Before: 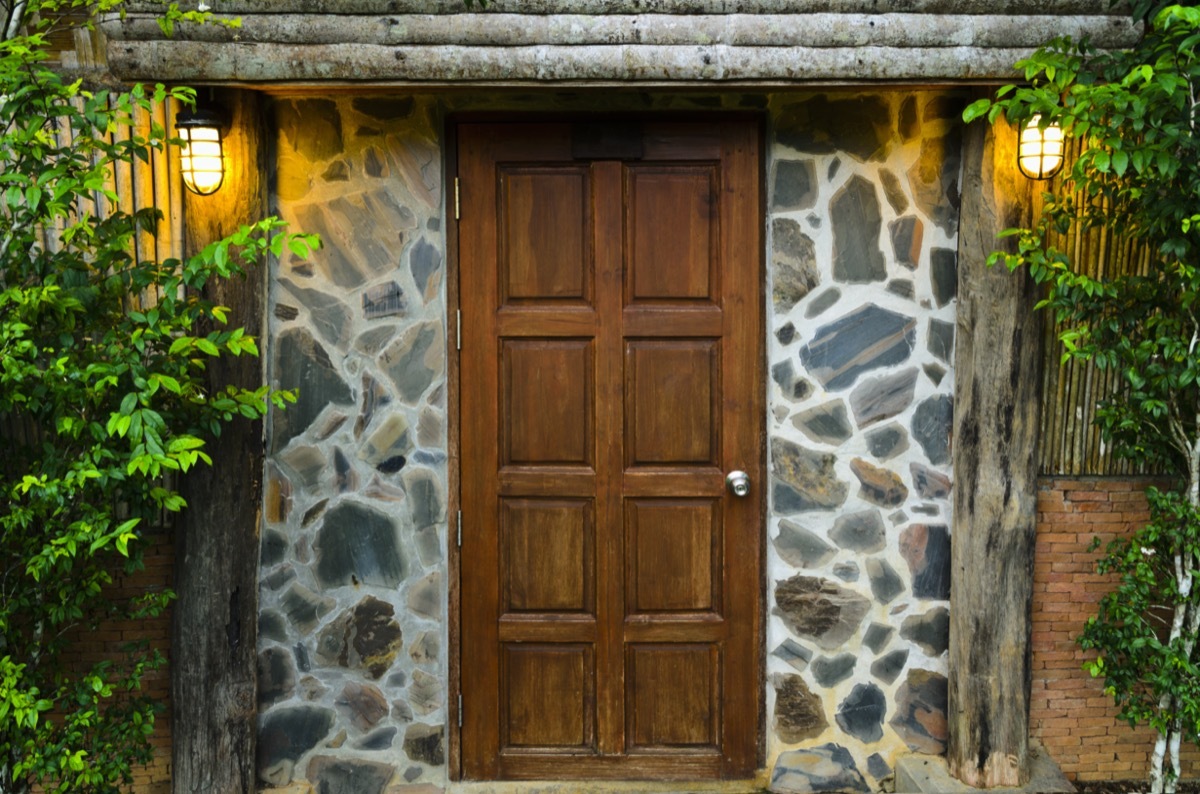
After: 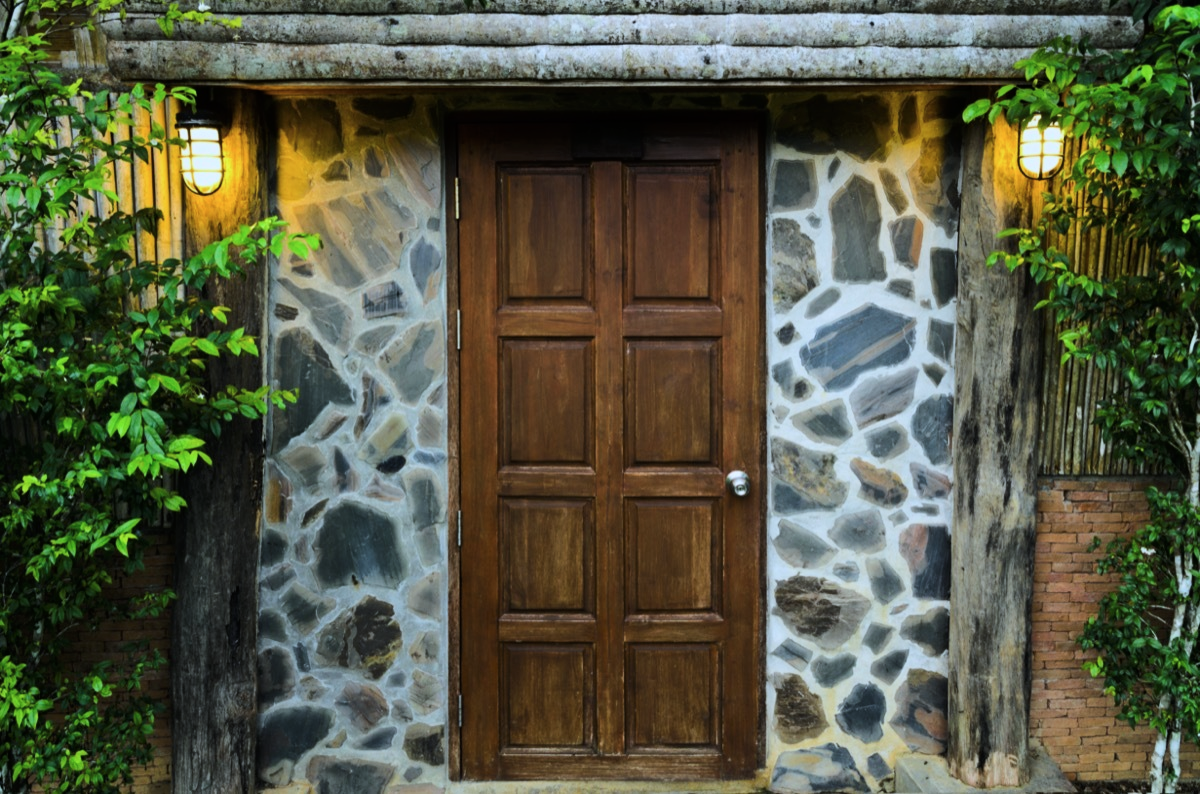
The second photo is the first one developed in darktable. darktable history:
color calibration: gray › normalize channels true, illuminant custom, x 0.368, y 0.373, temperature 4345.49 K, gamut compression 0.028
tone curve: curves: ch0 [(0, 0) (0.068, 0.031) (0.175, 0.132) (0.337, 0.304) (0.498, 0.511) (0.748, 0.762) (0.993, 0.954)]; ch1 [(0, 0) (0.294, 0.184) (0.359, 0.34) (0.362, 0.35) (0.43, 0.41) (0.469, 0.453) (0.495, 0.489) (0.54, 0.563) (0.612, 0.641) (1, 1)]; ch2 [(0, 0) (0.431, 0.419) (0.495, 0.502) (0.524, 0.534) (0.557, 0.56) (0.634, 0.654) (0.728, 0.722) (1, 1)], color space Lab, linked channels, preserve colors none
